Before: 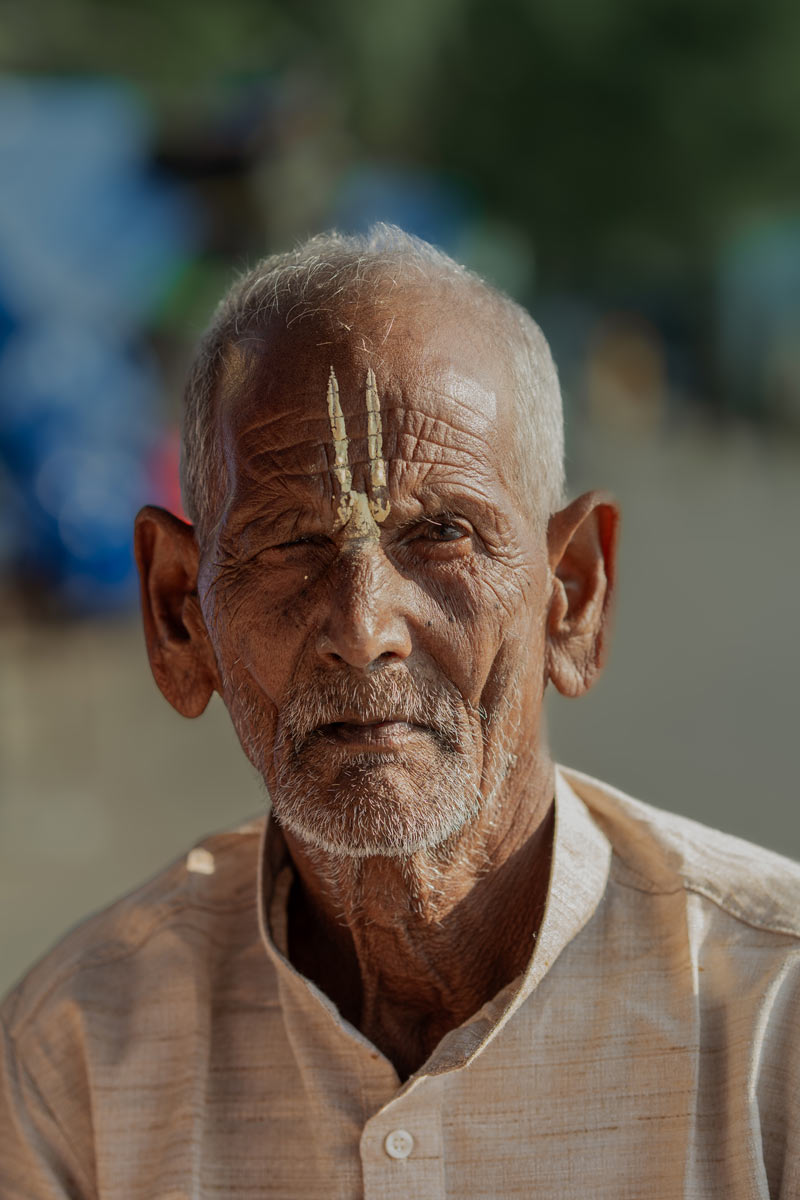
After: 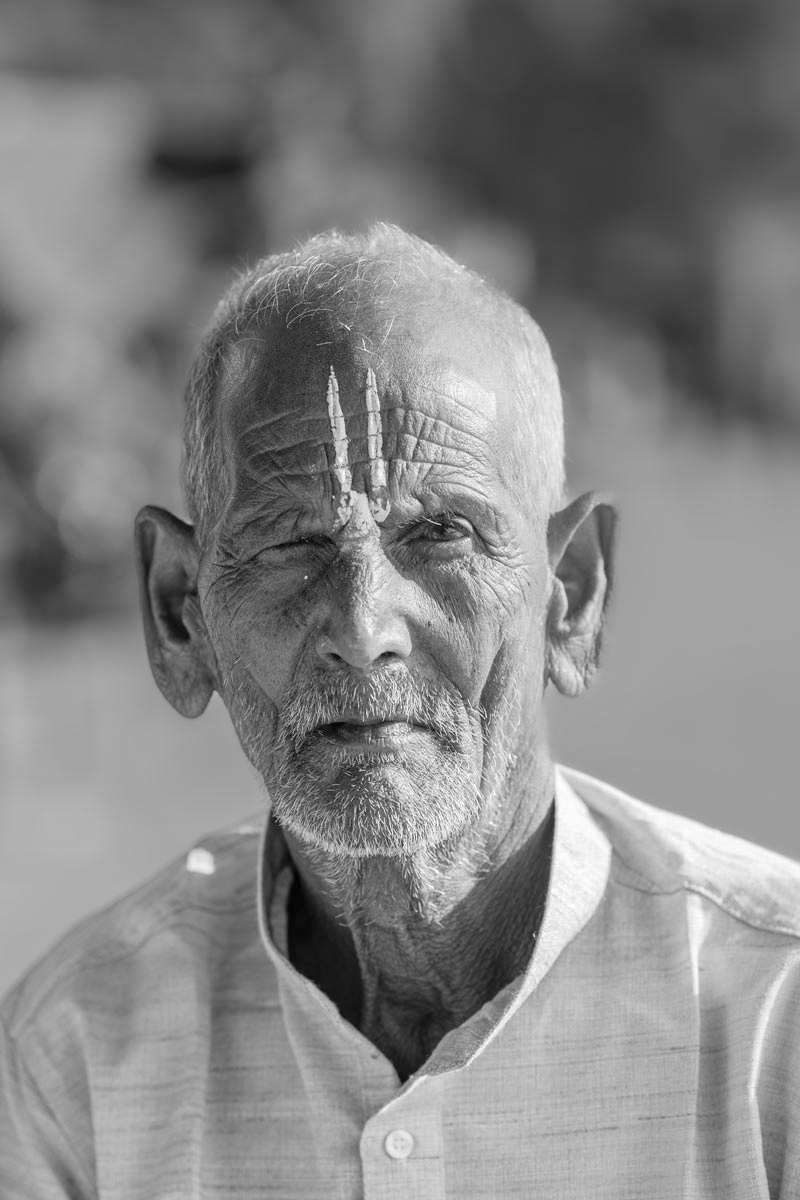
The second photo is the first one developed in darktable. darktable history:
exposure: exposure 0.6 EV, compensate highlight preservation false
monochrome: on, module defaults
contrast brightness saturation: contrast 0.07, brightness 0.18, saturation 0.4
